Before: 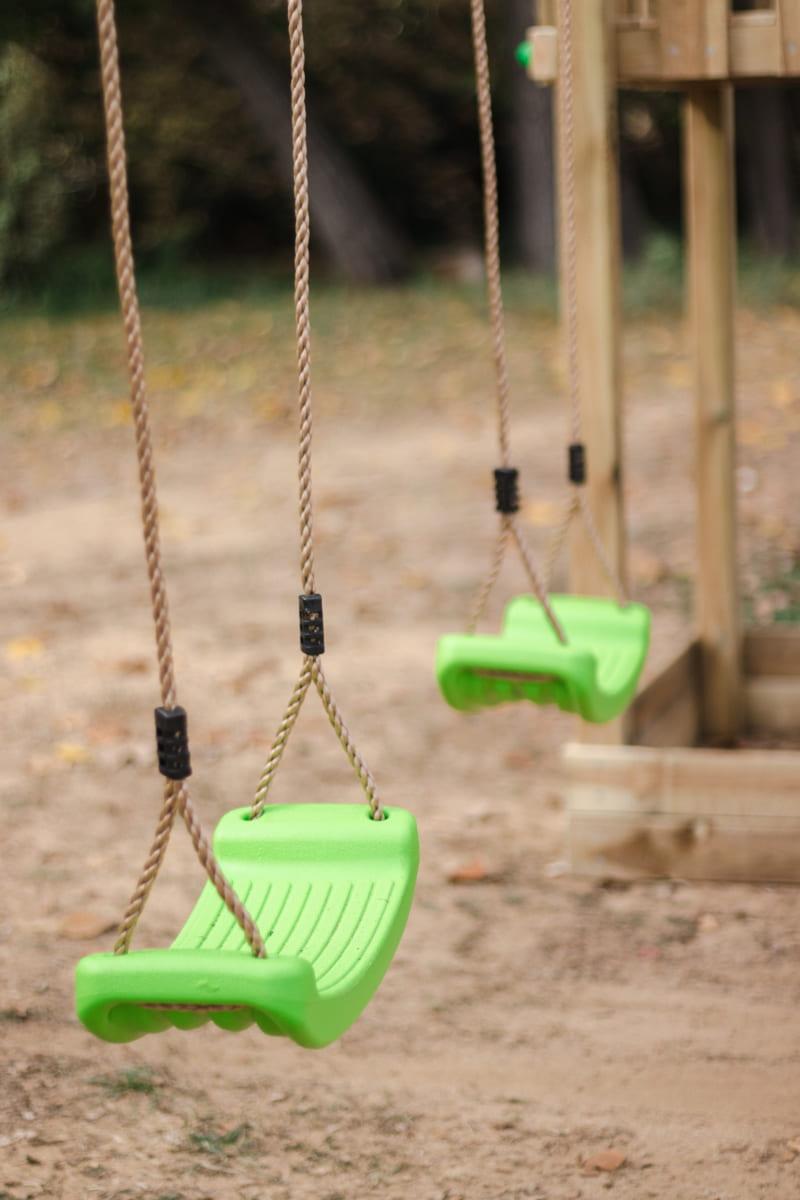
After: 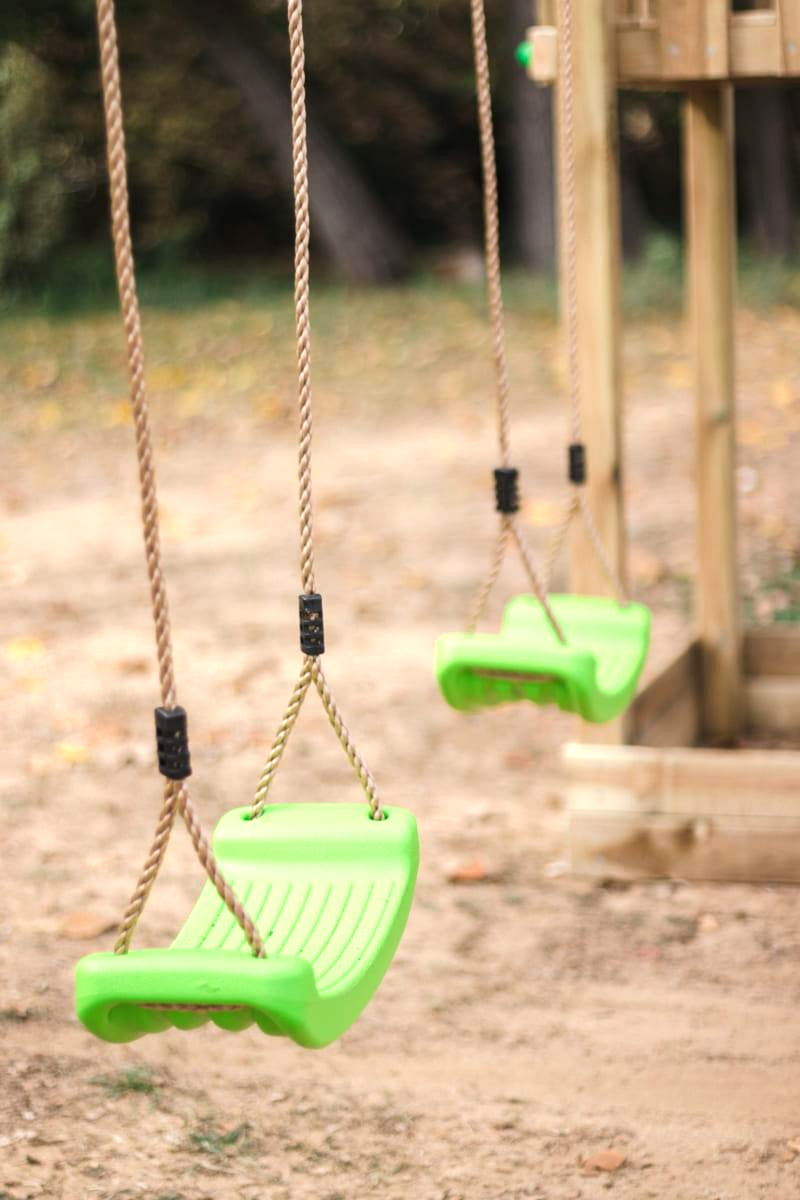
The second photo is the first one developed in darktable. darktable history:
exposure: exposure 0.611 EV, compensate exposure bias true, compensate highlight preservation false
